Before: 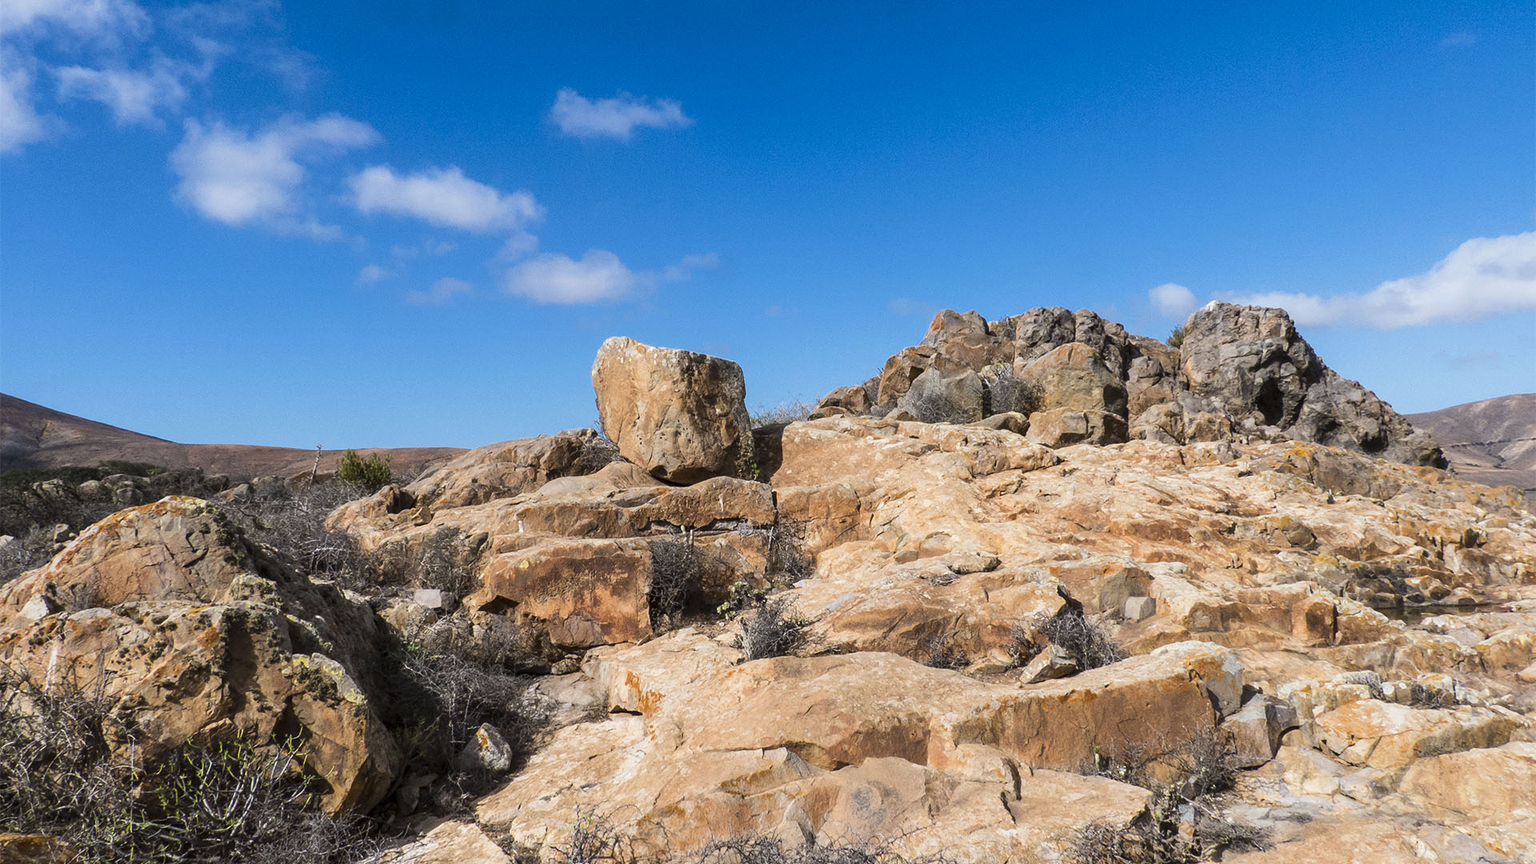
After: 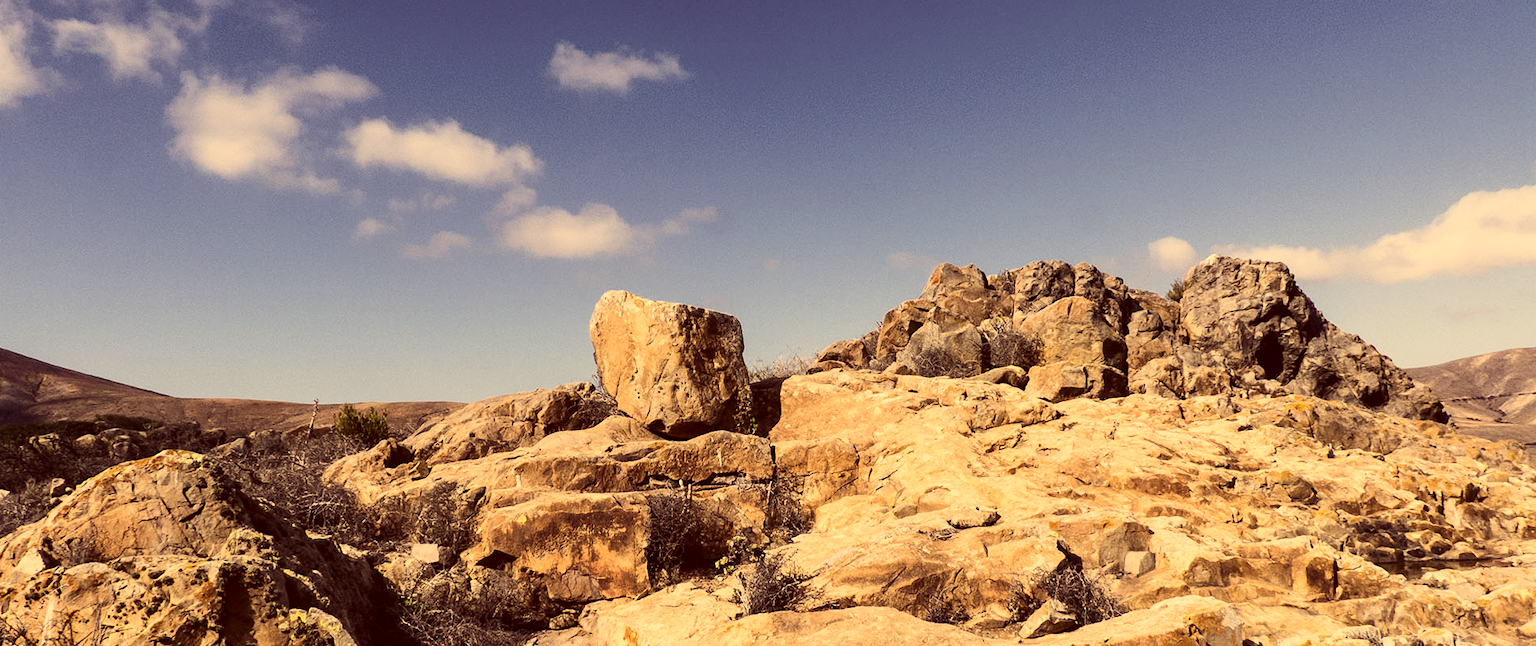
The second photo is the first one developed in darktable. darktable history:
contrast brightness saturation: contrast 0.252, saturation -0.324
color correction: highlights a* 9.92, highlights b* 39.09, shadows a* 14.82, shadows b* 3.47
crop: left 0.302%, top 5.534%, bottom 19.849%
